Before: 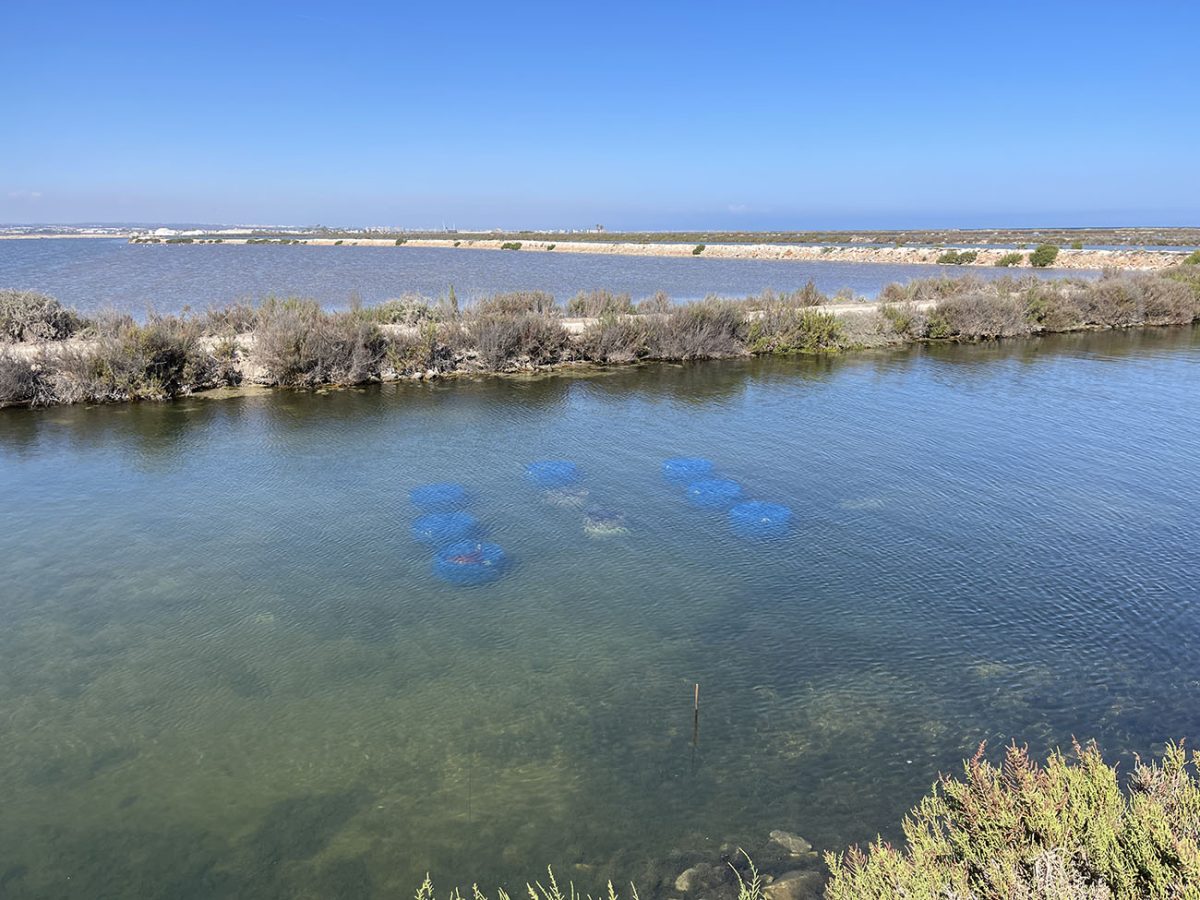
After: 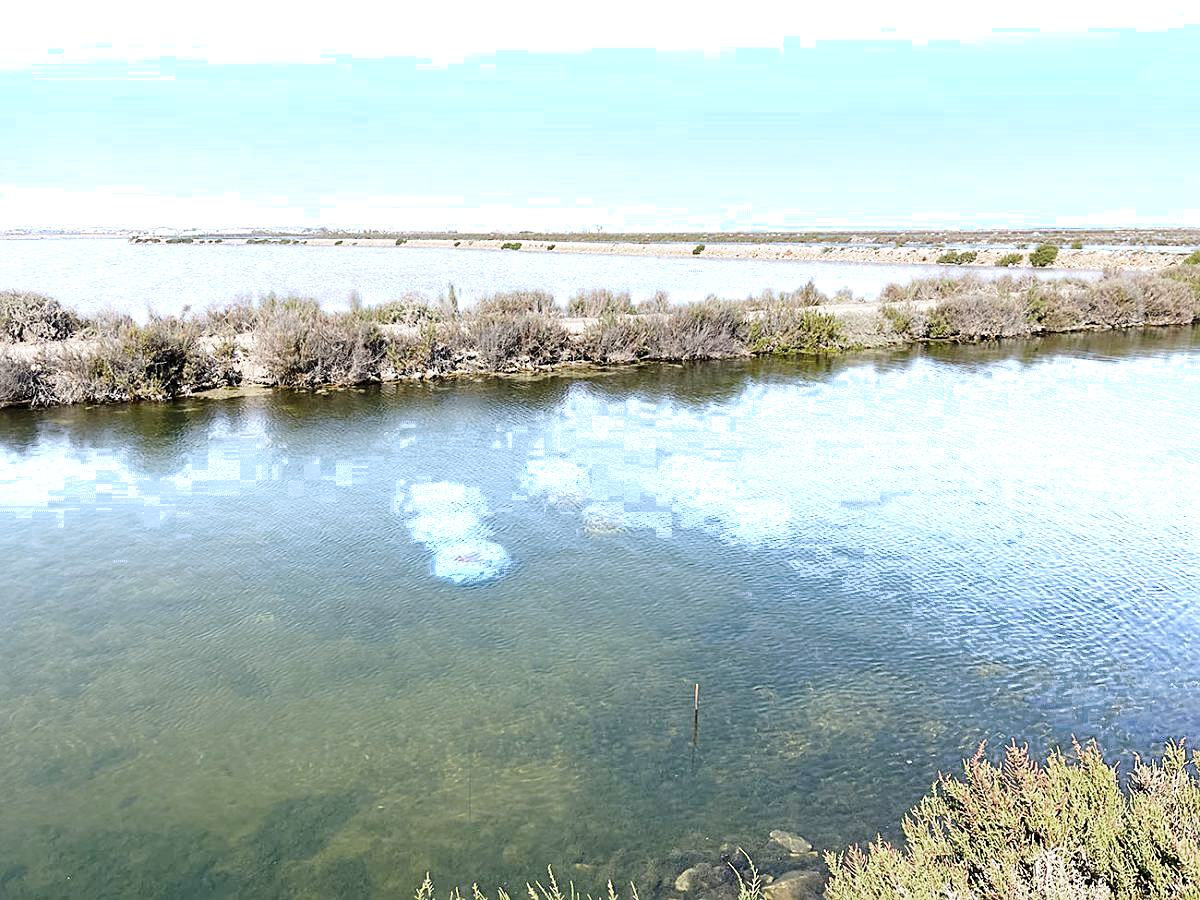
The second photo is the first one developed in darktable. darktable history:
sharpen: on, module defaults
color zones: curves: ch0 [(0.203, 0.433) (0.607, 0.517) (0.697, 0.696) (0.705, 0.897)]
base curve: curves: ch0 [(0, 0) (0.028, 0.03) (0.121, 0.232) (0.46, 0.748) (0.859, 0.968) (1, 1)], preserve colors none
